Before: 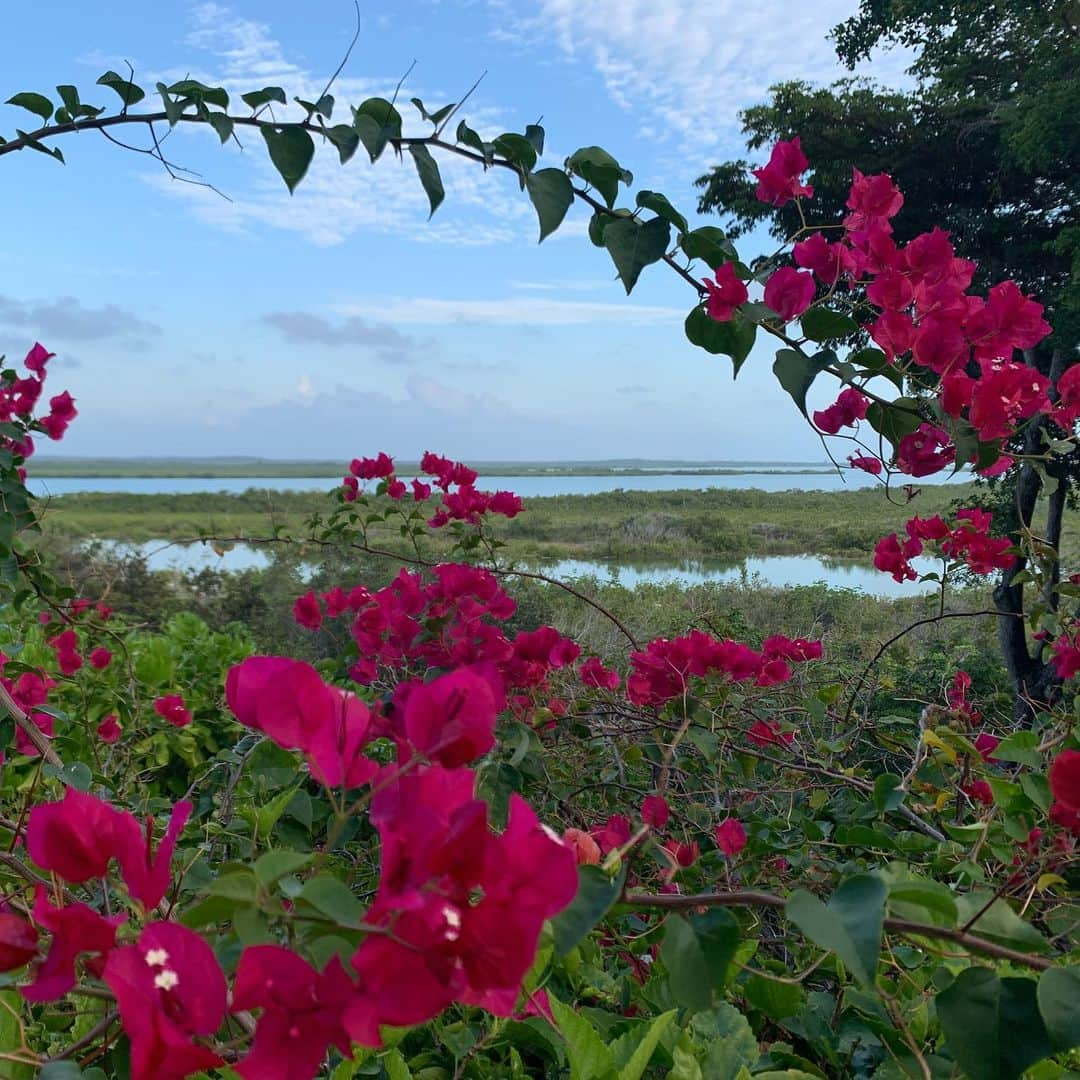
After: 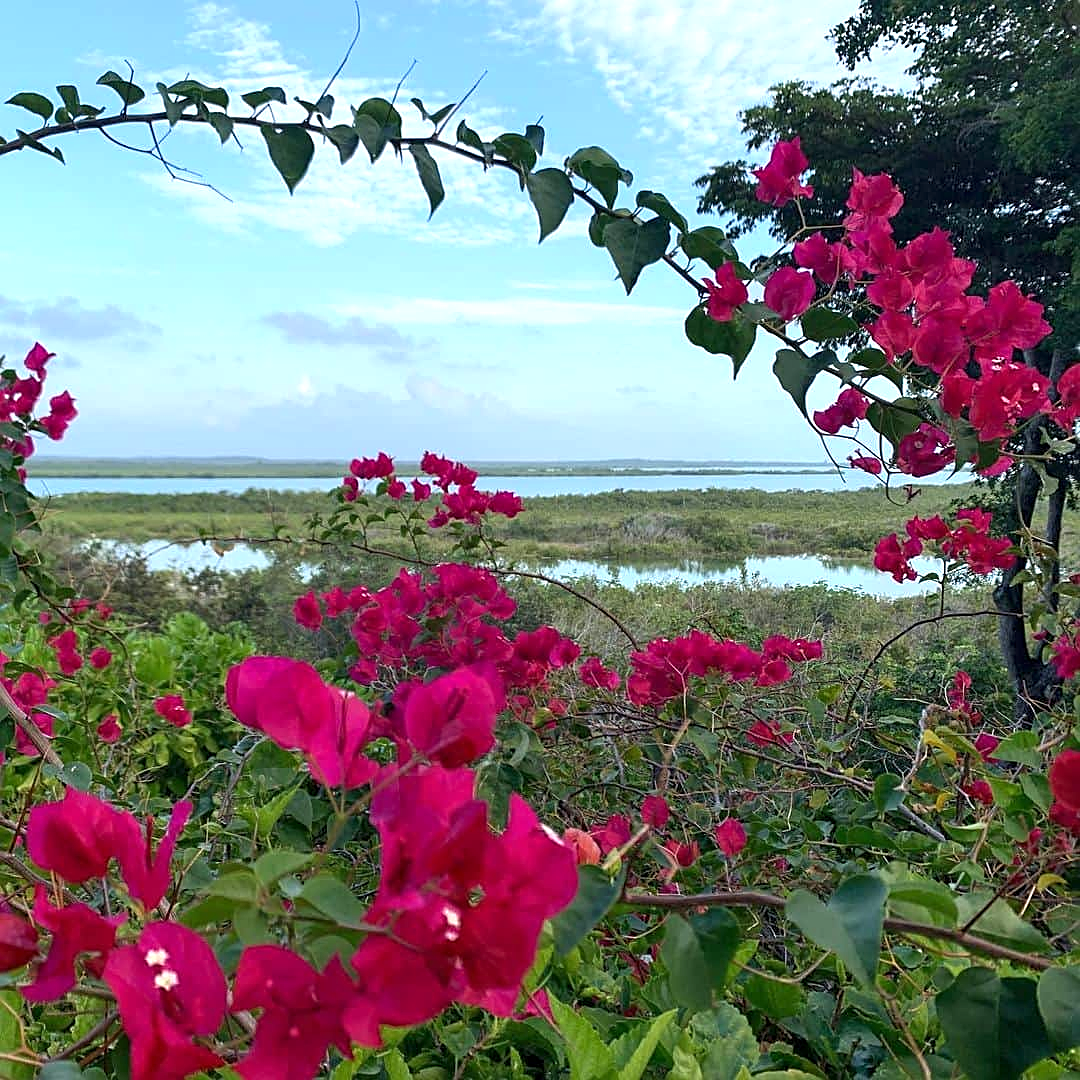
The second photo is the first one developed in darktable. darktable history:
color balance: on, module defaults
sharpen: on, module defaults
local contrast: highlights 61%, shadows 106%, detail 107%, midtone range 0.529
exposure: black level correction 0, exposure 0.7 EV, compensate exposure bias true, compensate highlight preservation false
